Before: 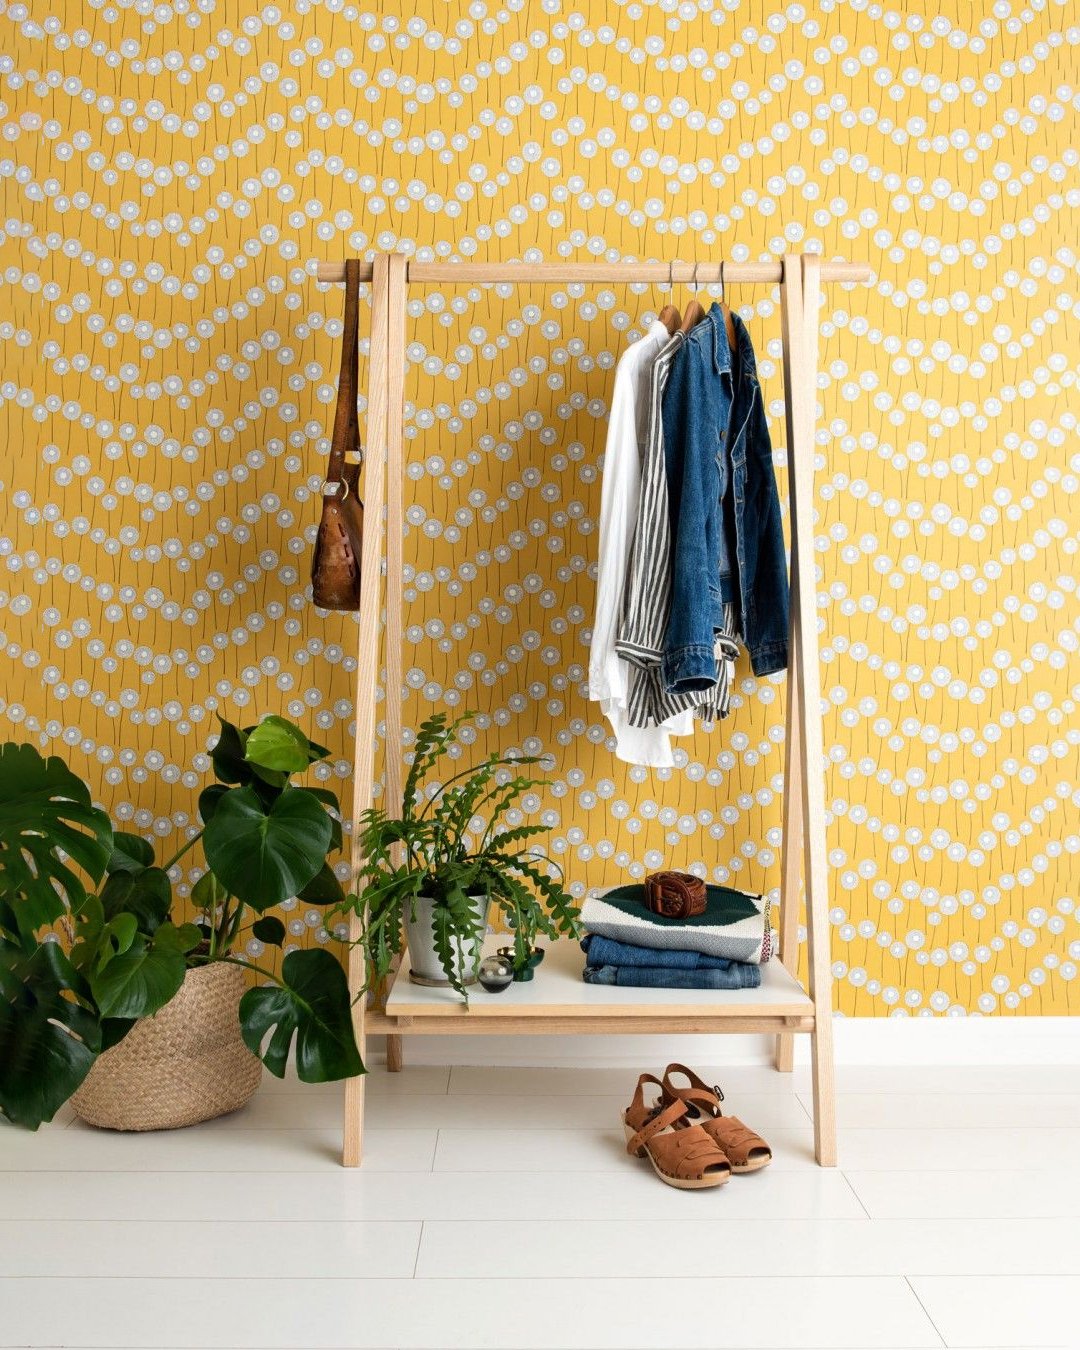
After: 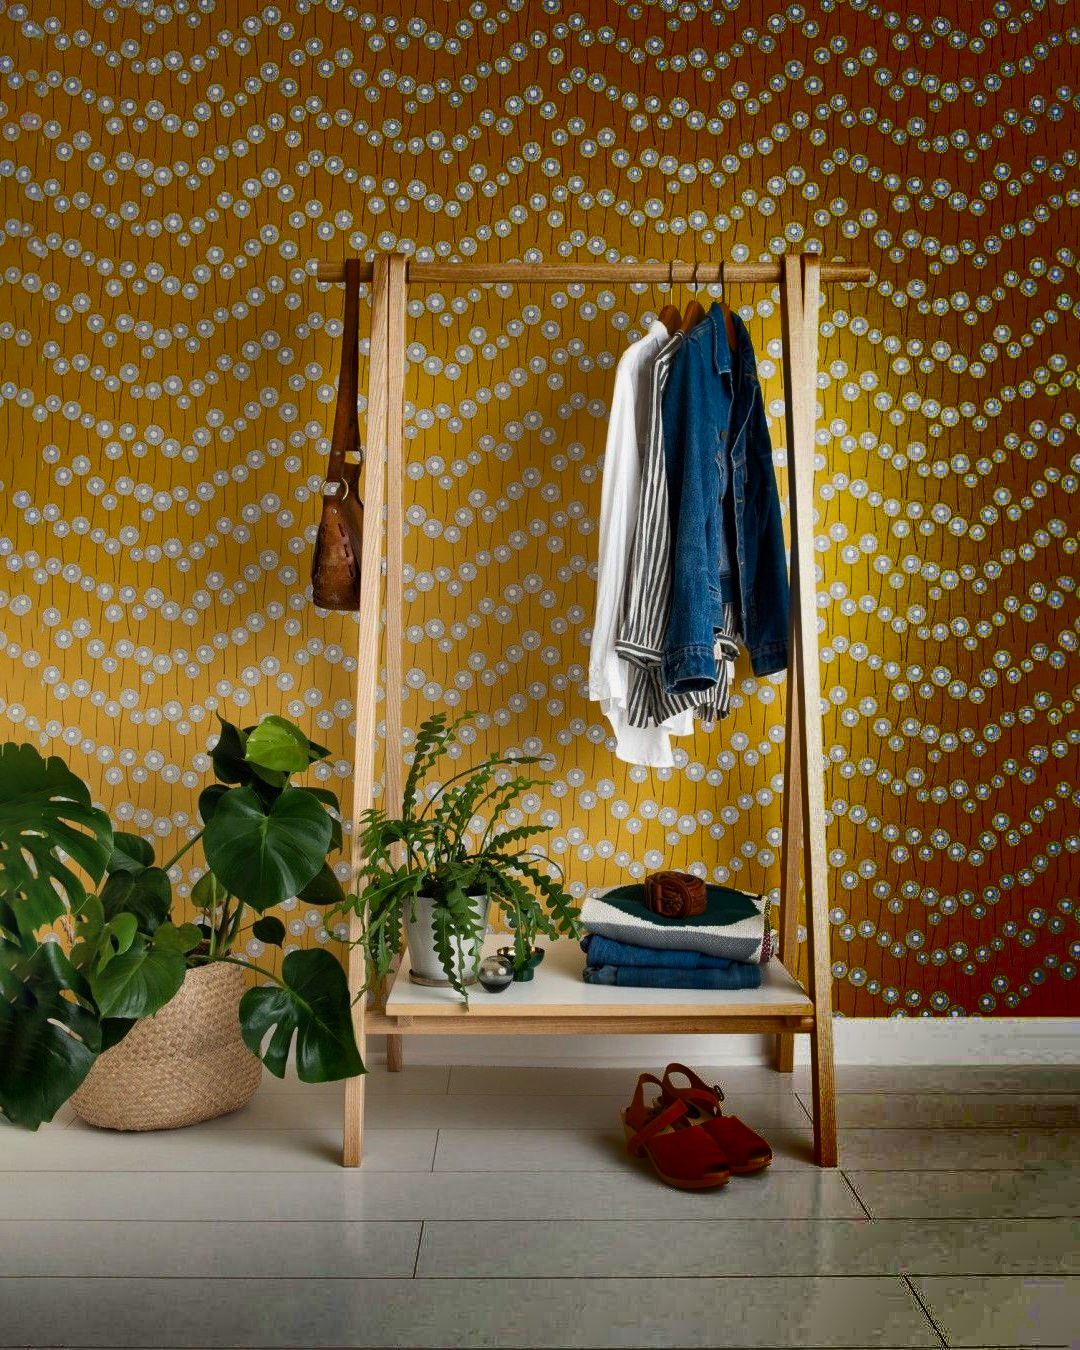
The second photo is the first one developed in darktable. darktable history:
shadows and highlights: radius 123.98, shadows 100, white point adjustment -3, highlights -100, highlights color adjustment 89.84%, soften with gaussian
